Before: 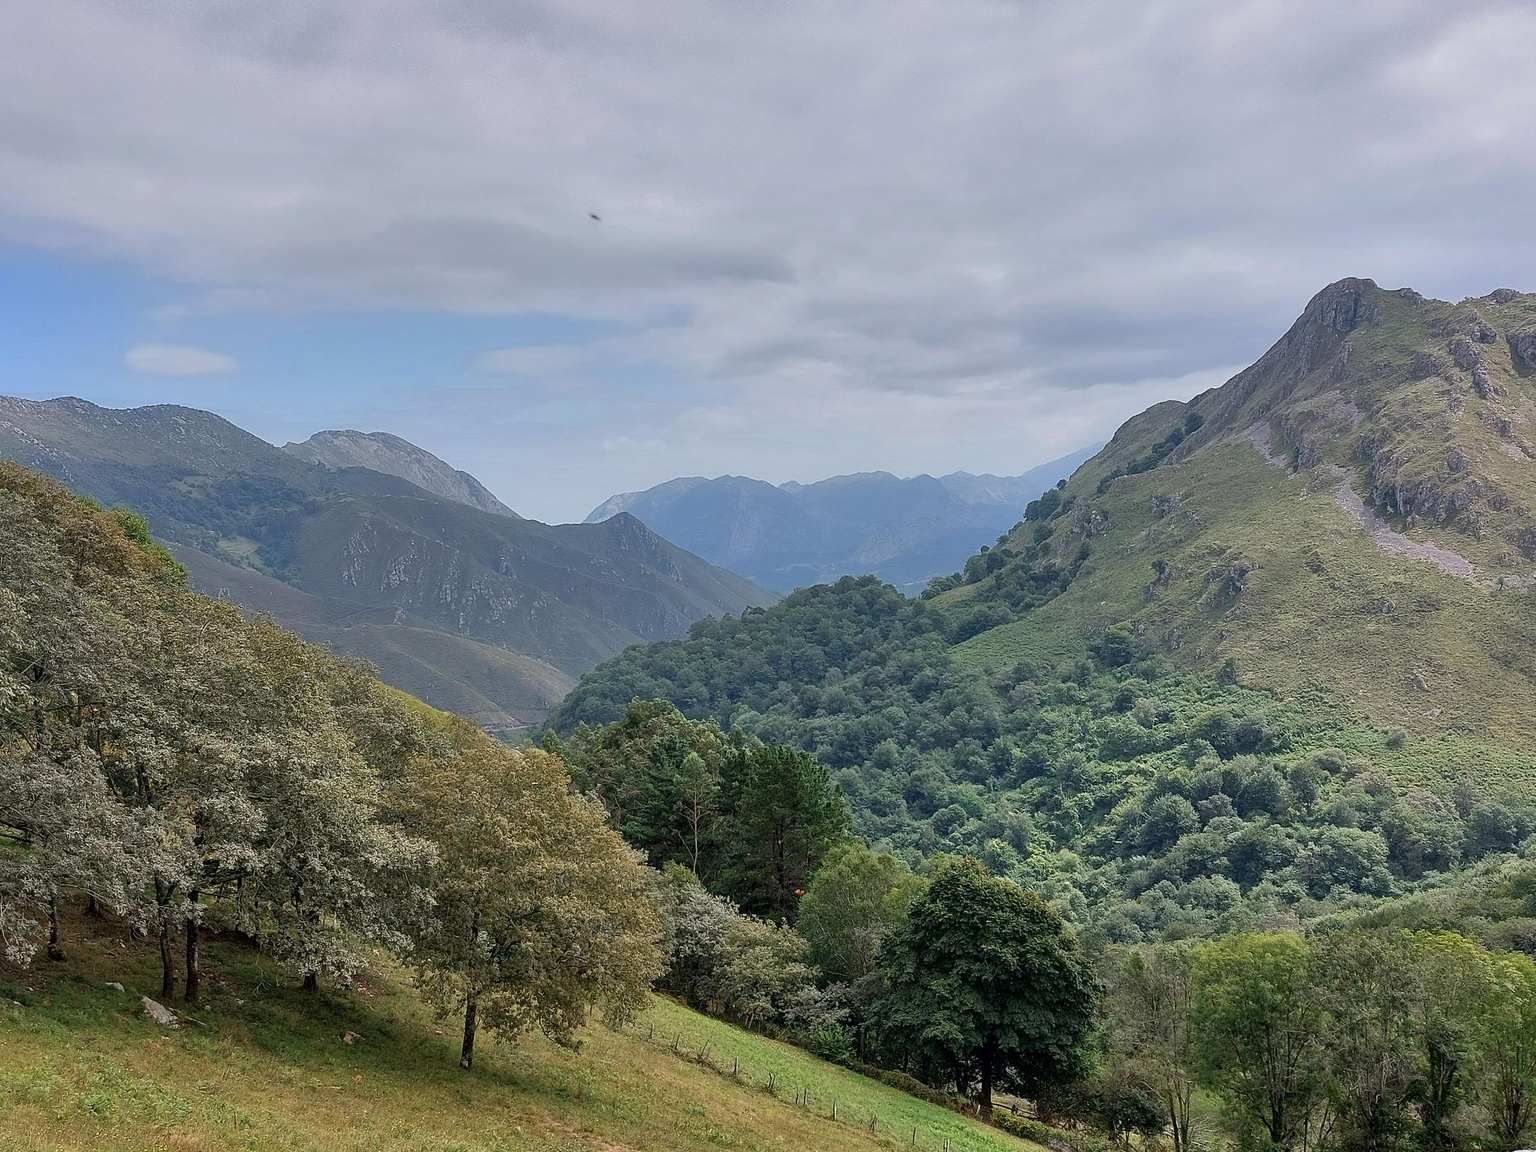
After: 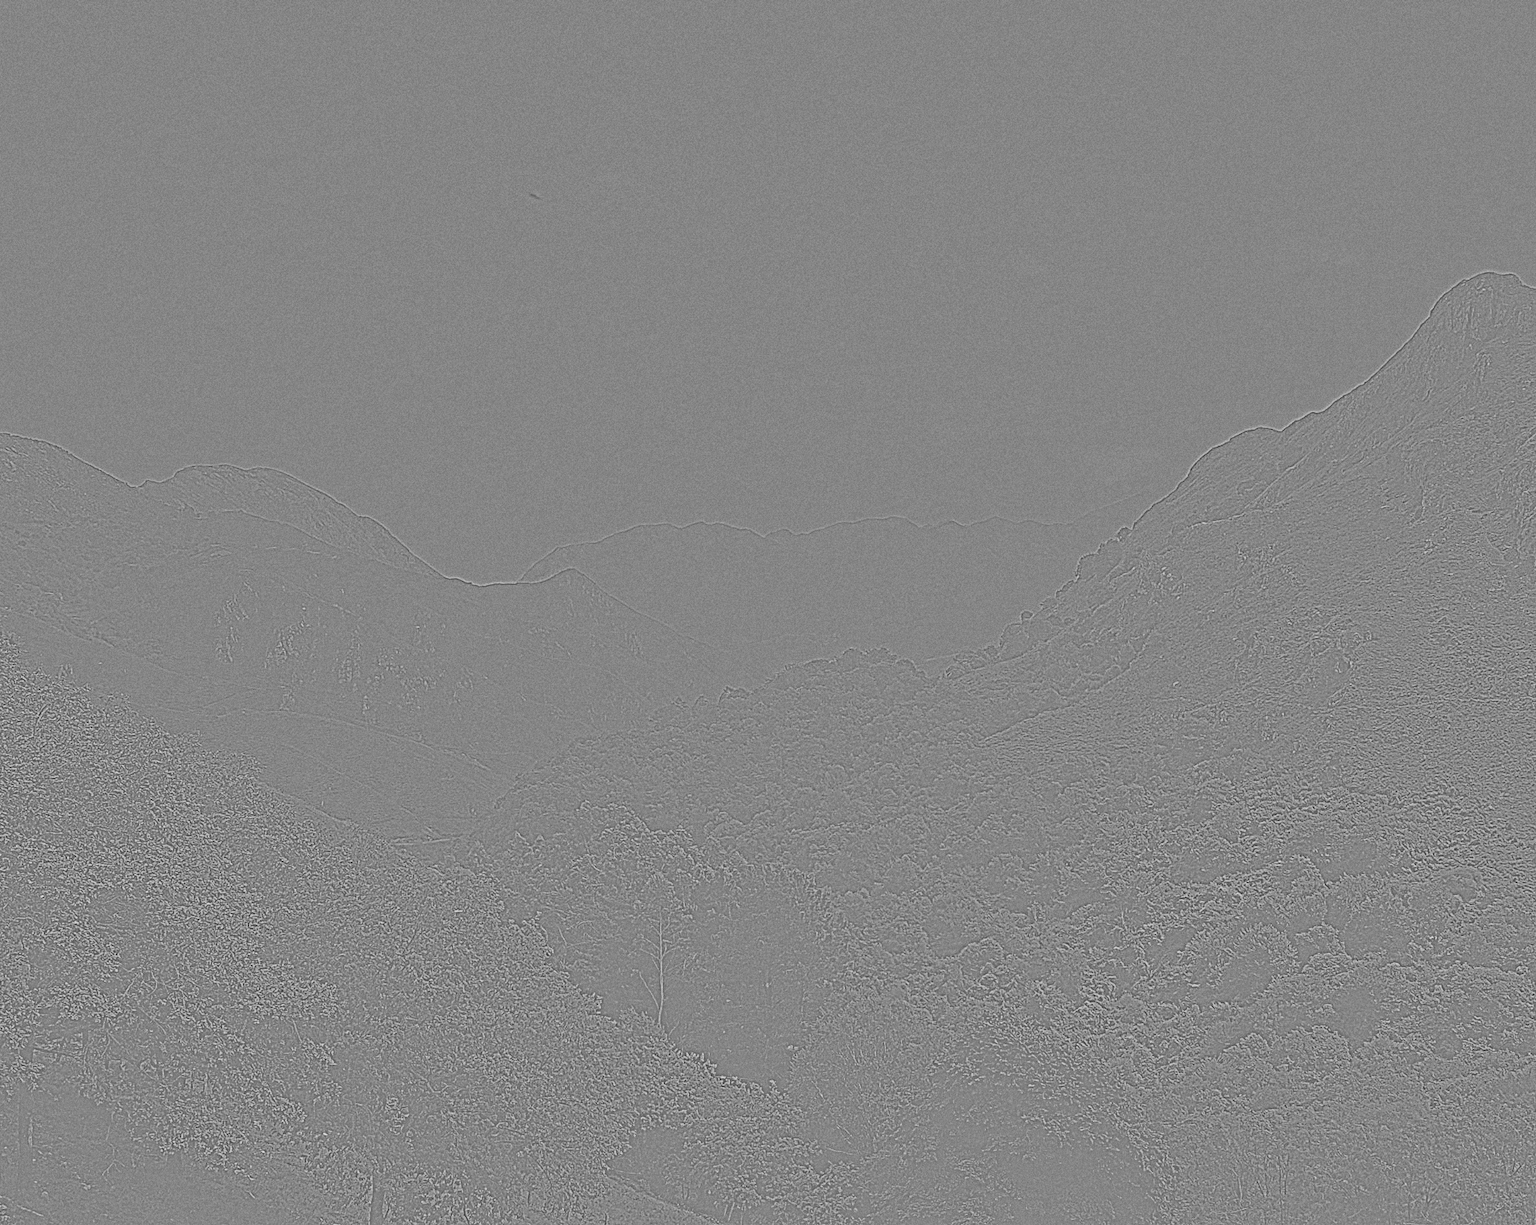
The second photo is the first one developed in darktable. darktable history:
tone equalizer: -8 EV -1.08 EV, -7 EV -1.01 EV, -6 EV -0.867 EV, -5 EV -0.578 EV, -3 EV 0.578 EV, -2 EV 0.867 EV, -1 EV 1.01 EV, +0 EV 1.08 EV, edges refinement/feathering 500, mask exposure compensation -1.57 EV, preserve details no
contrast brightness saturation: contrast 0.24, brightness 0.09
crop: left 11.225%, top 5.381%, right 9.565%, bottom 10.314%
highpass: sharpness 5.84%, contrast boost 8.44%
grain: mid-tones bias 0%
